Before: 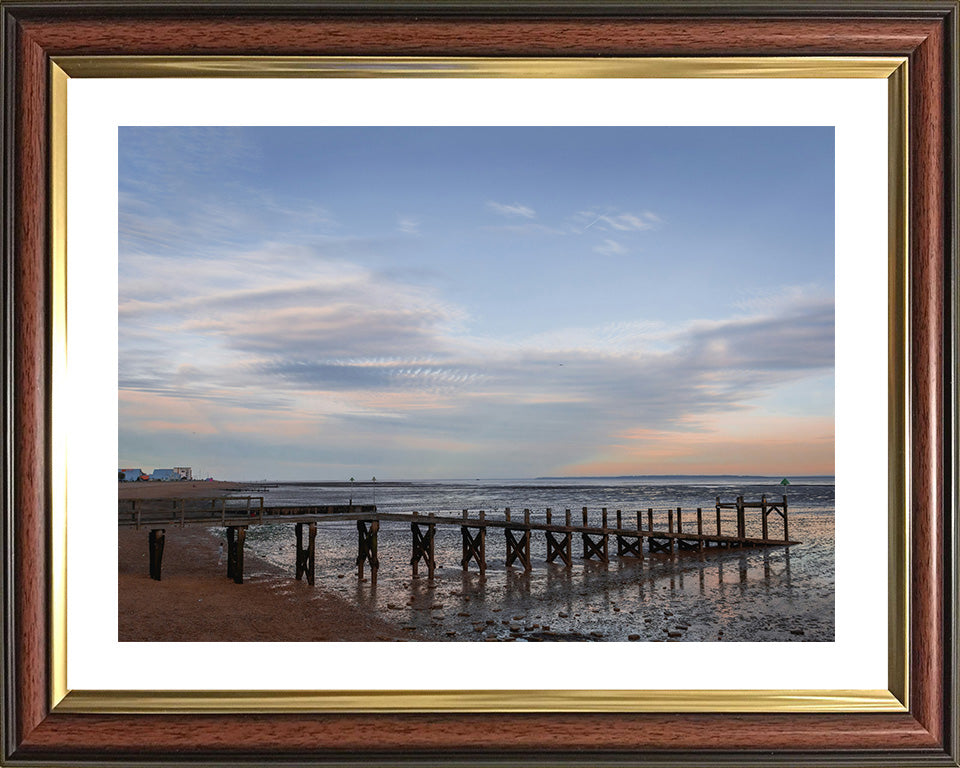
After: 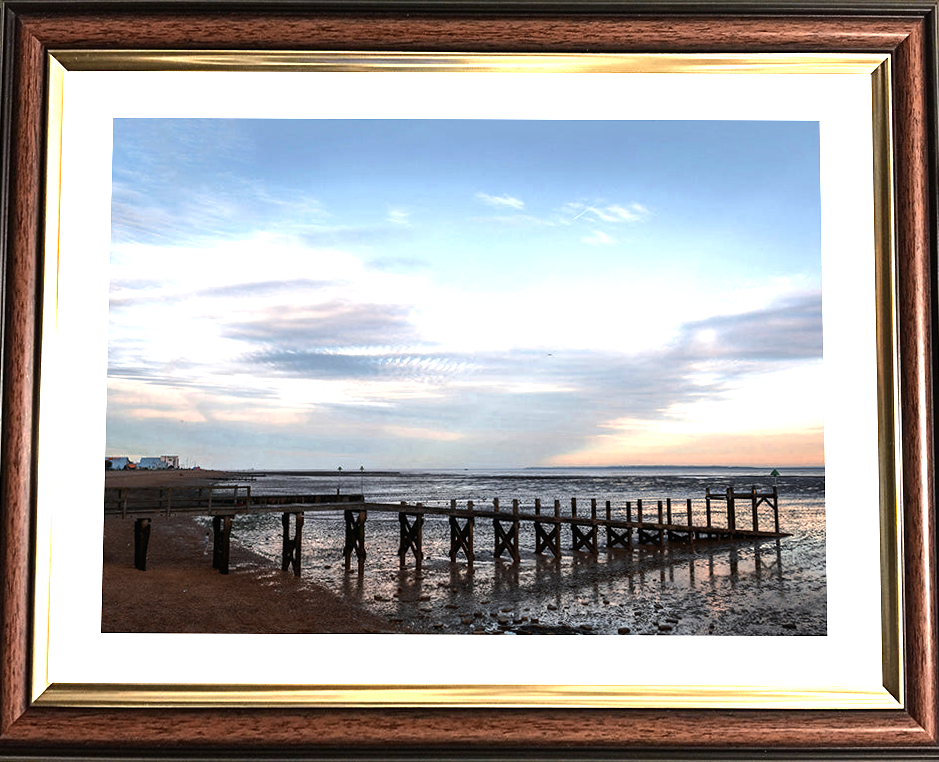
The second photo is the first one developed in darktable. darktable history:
shadows and highlights: shadows 10, white point adjustment 1, highlights -40
color zones: curves: ch0 [(0.018, 0.548) (0.197, 0.654) (0.425, 0.447) (0.605, 0.658) (0.732, 0.579)]; ch1 [(0.105, 0.531) (0.224, 0.531) (0.386, 0.39) (0.618, 0.456) (0.732, 0.456) (0.956, 0.421)]; ch2 [(0.039, 0.583) (0.215, 0.465) (0.399, 0.544) (0.465, 0.548) (0.614, 0.447) (0.724, 0.43) (0.882, 0.623) (0.956, 0.632)]
tone equalizer: -8 EV -1.08 EV, -7 EV -1.01 EV, -6 EV -0.867 EV, -5 EV -0.578 EV, -3 EV 0.578 EV, -2 EV 0.867 EV, -1 EV 1.01 EV, +0 EV 1.08 EV, edges refinement/feathering 500, mask exposure compensation -1.57 EV, preserve details no
rotate and perspective: rotation 0.226°, lens shift (vertical) -0.042, crop left 0.023, crop right 0.982, crop top 0.006, crop bottom 0.994
